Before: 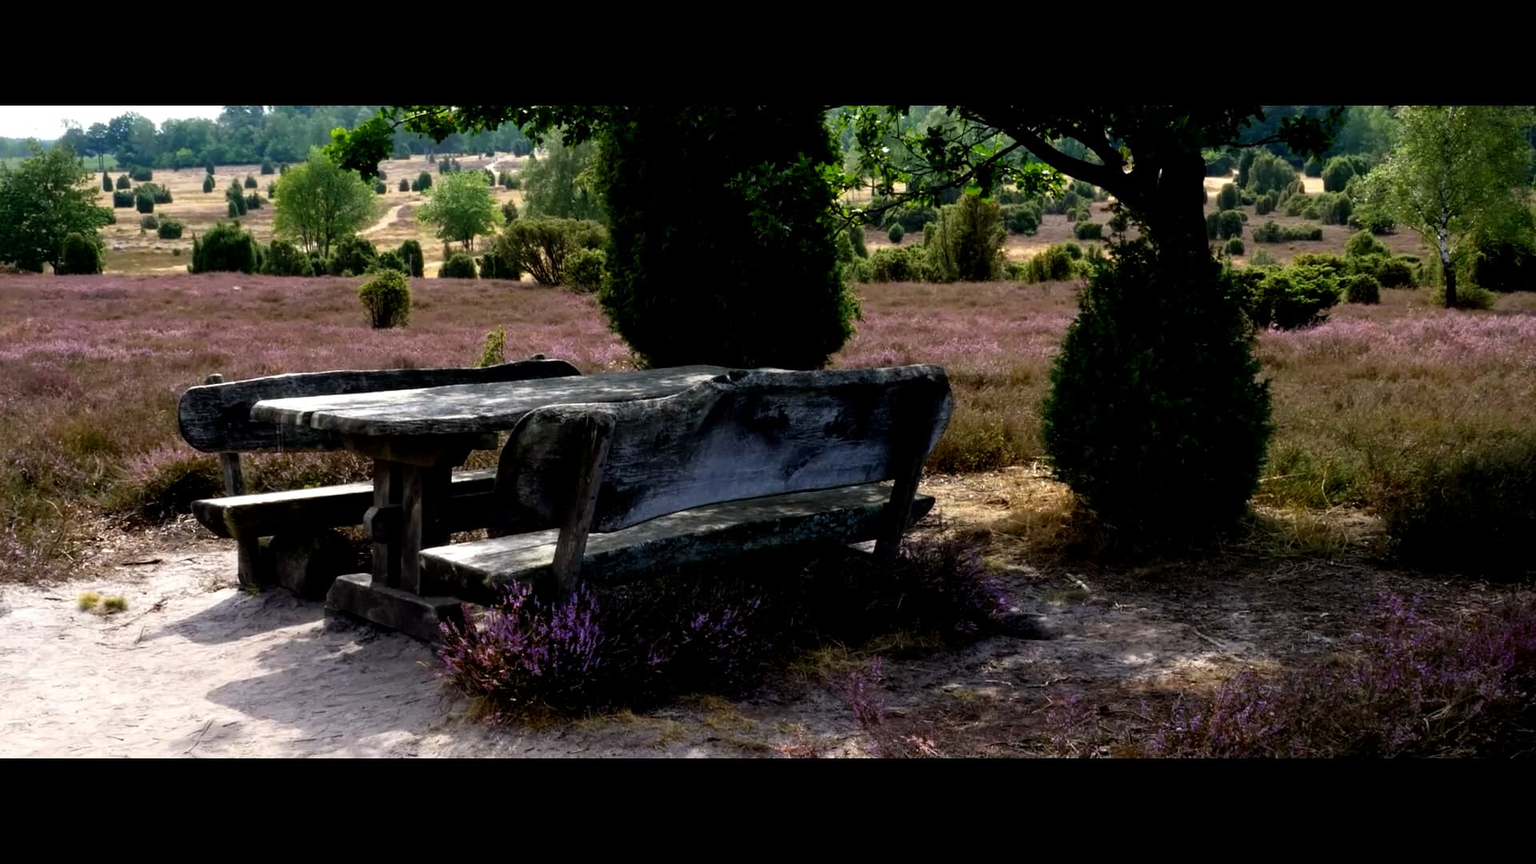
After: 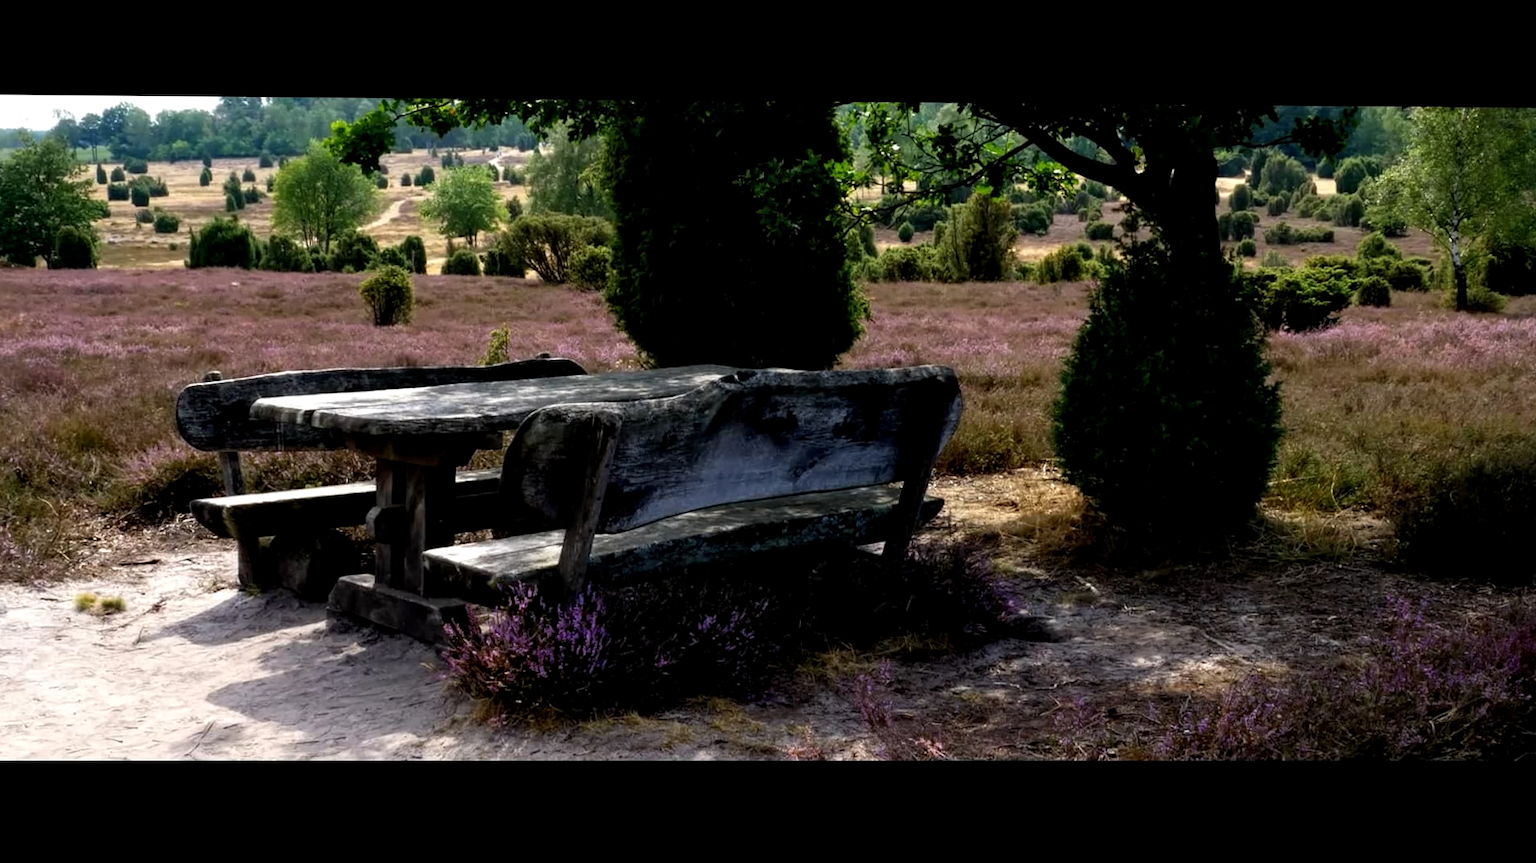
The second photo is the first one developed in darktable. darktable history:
local contrast: highlights 100%, shadows 100%, detail 120%, midtone range 0.2
rotate and perspective: rotation 0.174°, lens shift (vertical) 0.013, lens shift (horizontal) 0.019, shear 0.001, automatic cropping original format, crop left 0.007, crop right 0.991, crop top 0.016, crop bottom 0.997
